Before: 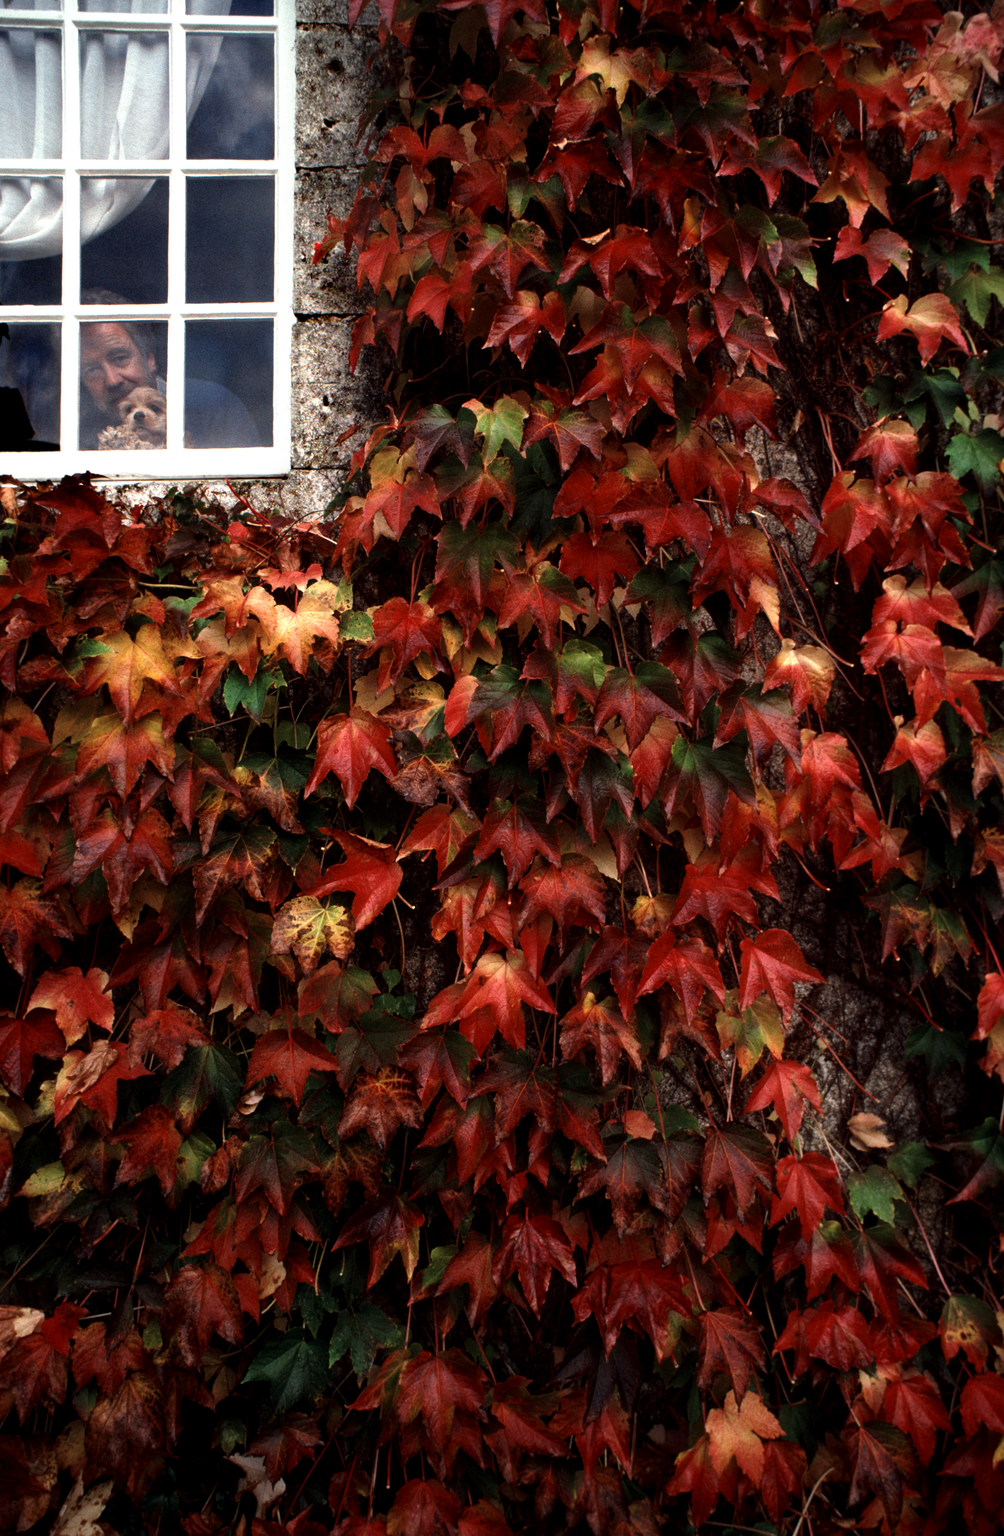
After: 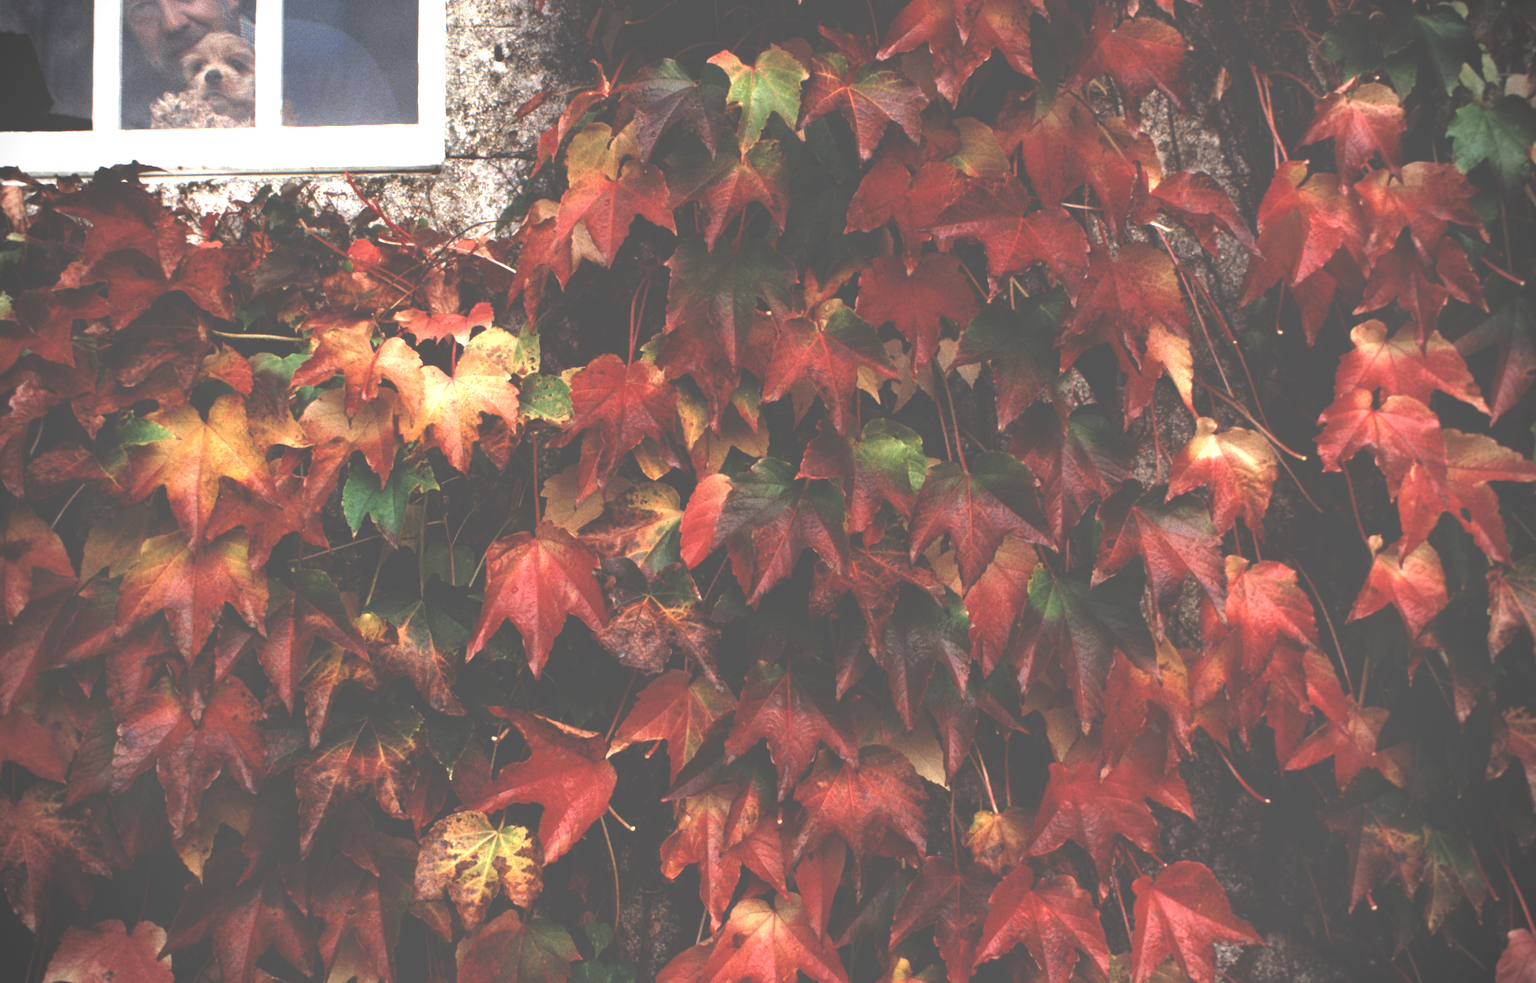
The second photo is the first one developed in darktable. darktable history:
exposure: black level correction -0.071, exposure 0.5 EV, compensate highlight preservation false
crop and rotate: top 23.84%, bottom 34.294%
vignetting: dithering 8-bit output, unbound false
